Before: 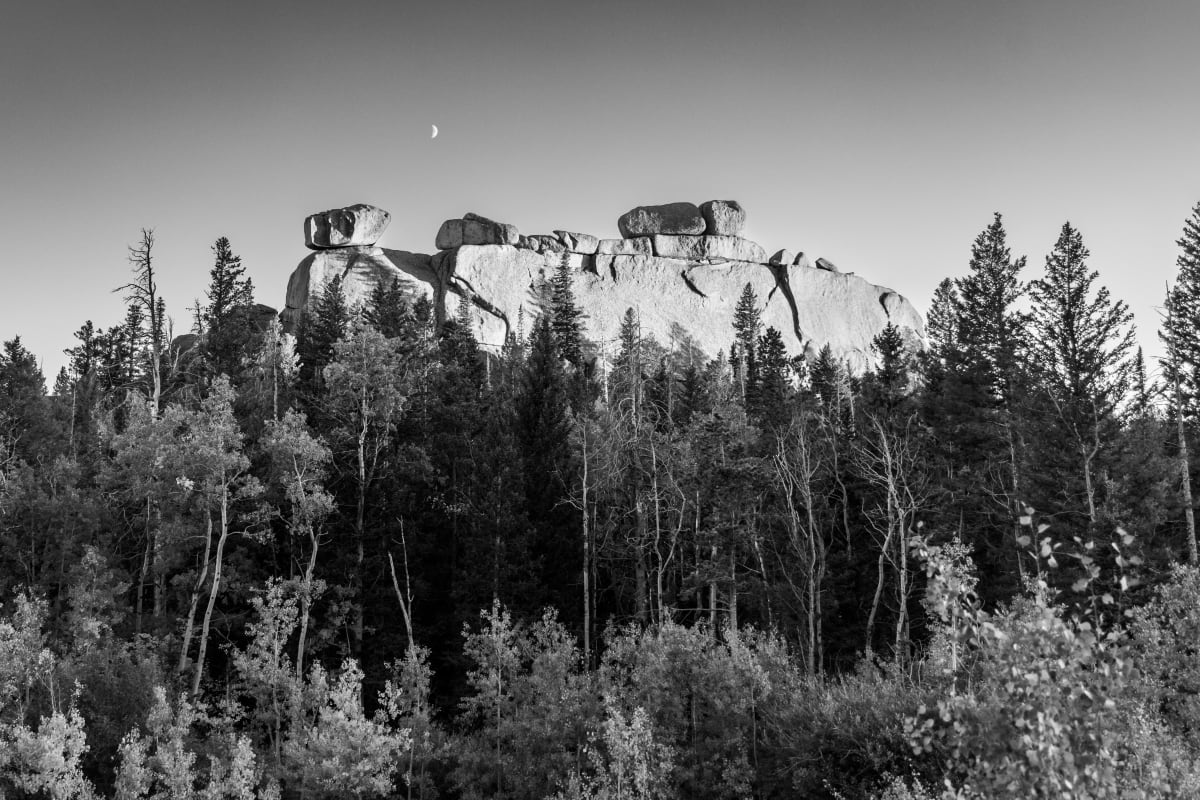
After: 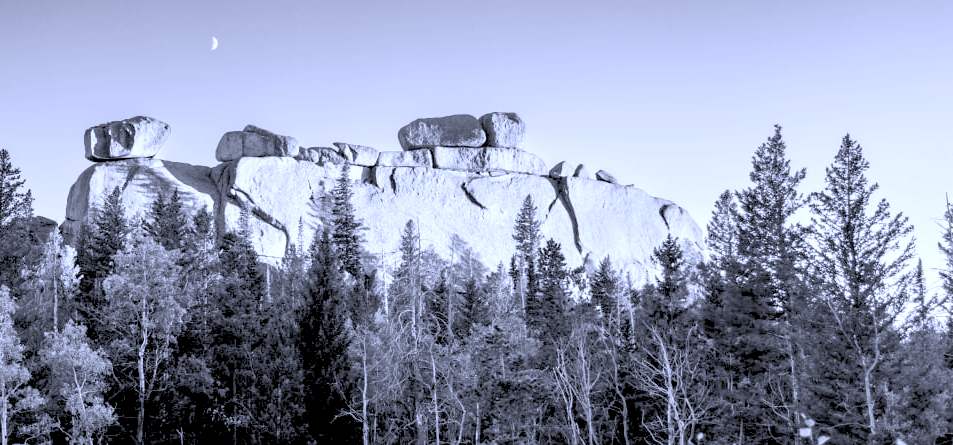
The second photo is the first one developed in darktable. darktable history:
exposure: black level correction 0, exposure 0.7 EV, compensate exposure bias true, compensate highlight preservation false
crop: left 18.38%, top 11.092%, right 2.134%, bottom 33.217%
rgb levels: preserve colors sum RGB, levels [[0.038, 0.433, 0.934], [0, 0.5, 1], [0, 0.5, 1]]
contrast brightness saturation: contrast 0.03, brightness 0.06, saturation 0.13
color calibration: illuminant as shot in camera, x 0.379, y 0.396, temperature 4138.76 K
